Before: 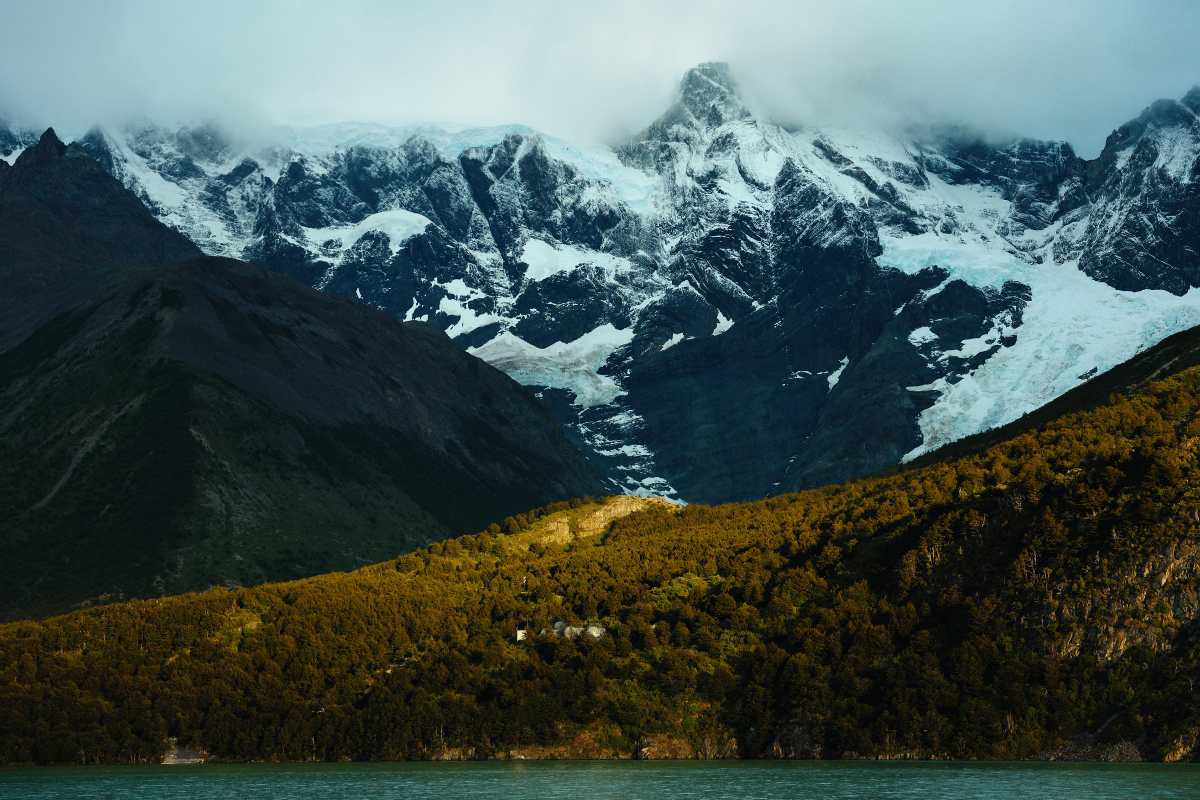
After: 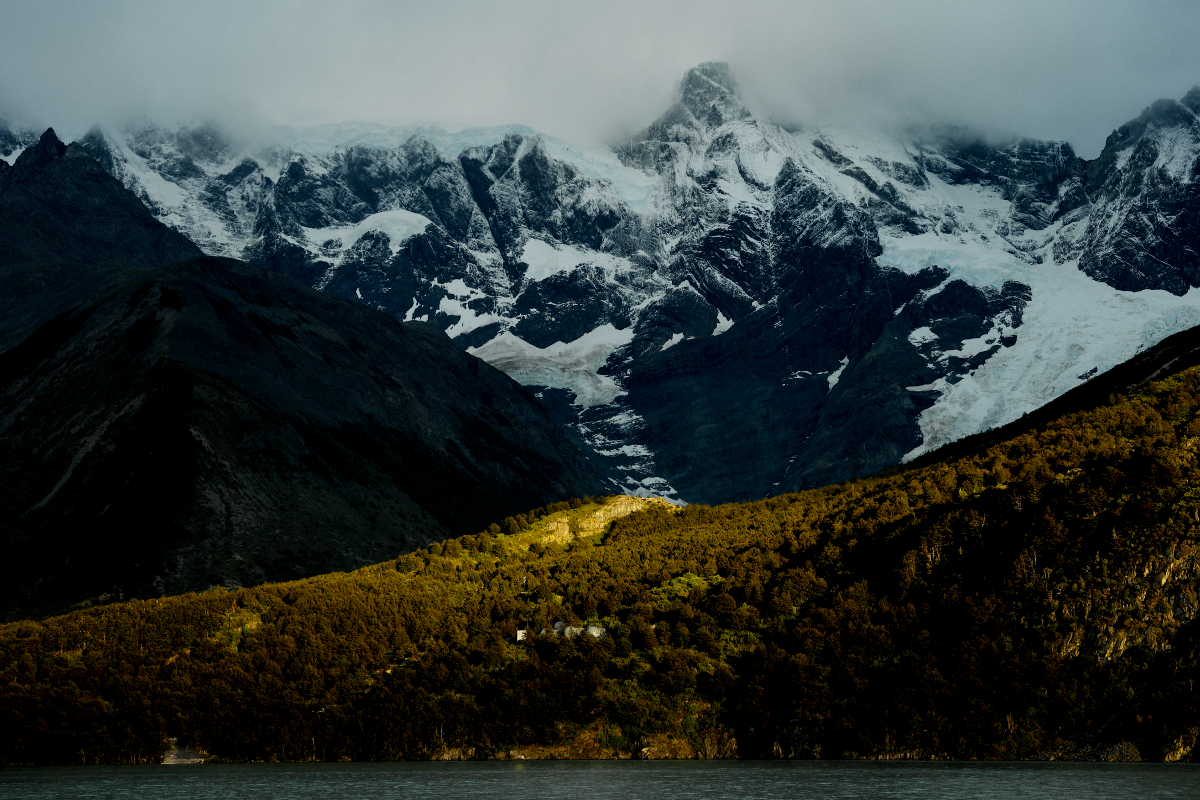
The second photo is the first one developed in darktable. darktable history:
color zones: curves: ch0 [(0.004, 0.306) (0.107, 0.448) (0.252, 0.656) (0.41, 0.398) (0.595, 0.515) (0.768, 0.628)]; ch1 [(0.07, 0.323) (0.151, 0.452) (0.252, 0.608) (0.346, 0.221) (0.463, 0.189) (0.61, 0.368) (0.735, 0.395) (0.921, 0.412)]; ch2 [(0, 0.476) (0.132, 0.512) (0.243, 0.512) (0.397, 0.48) (0.522, 0.376) (0.634, 0.536) (0.761, 0.46)]
exposure: black level correction 0.009, exposure -0.664 EV, compensate highlight preservation false
